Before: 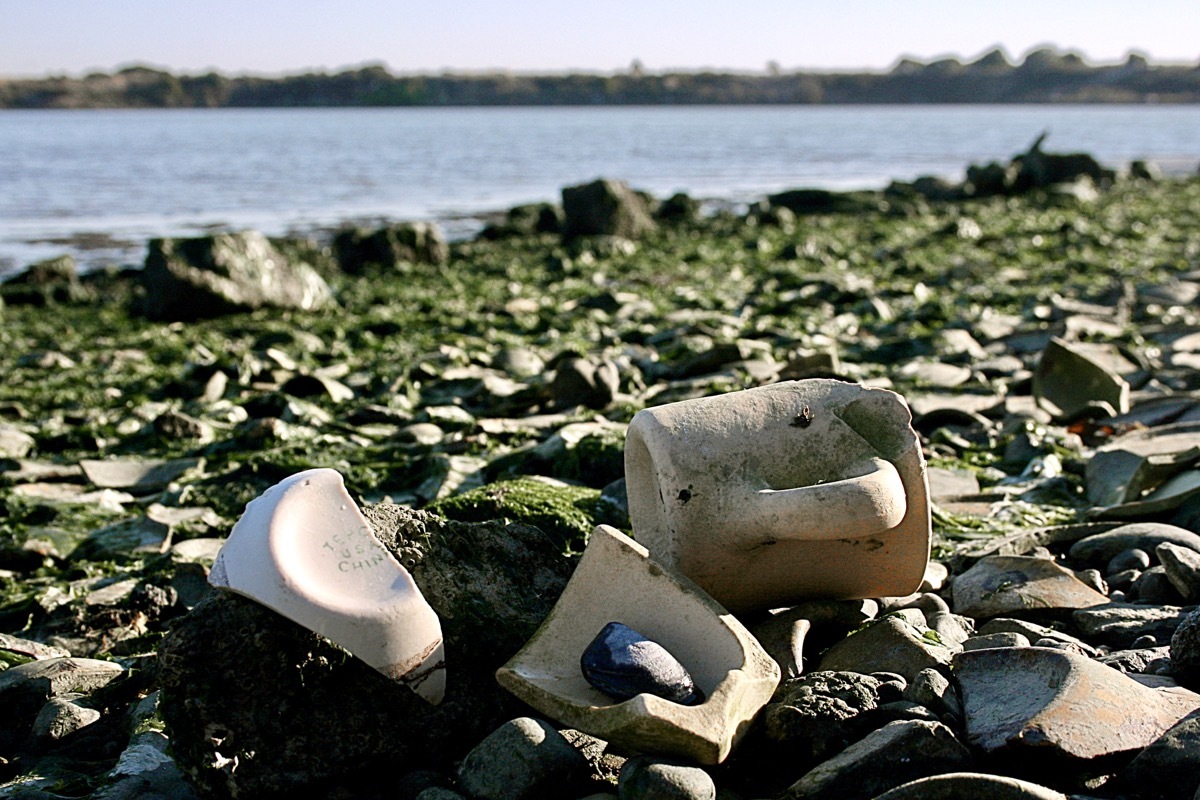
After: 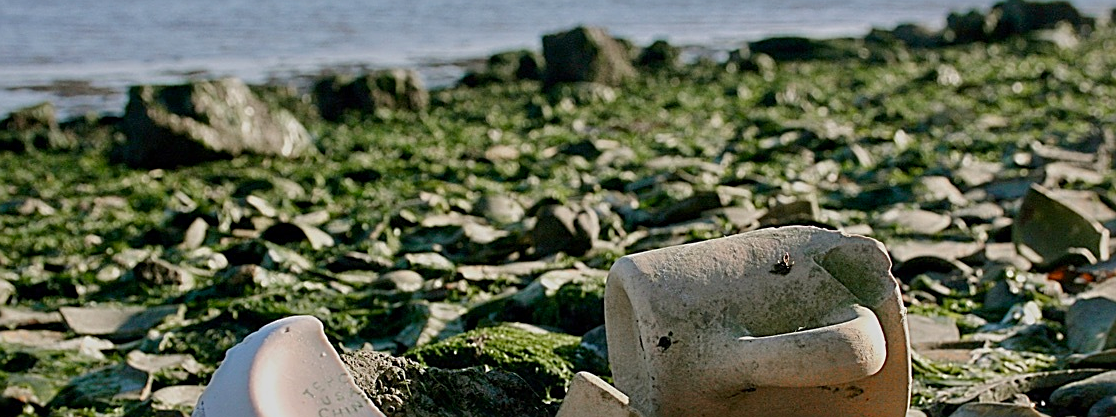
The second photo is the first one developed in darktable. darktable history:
sharpen: on, module defaults
crop: left 1.744%, top 19.225%, right 5.069%, bottom 28.357%
tone equalizer: -8 EV 0.25 EV, -7 EV 0.417 EV, -6 EV 0.417 EV, -5 EV 0.25 EV, -3 EV -0.25 EV, -2 EV -0.417 EV, -1 EV -0.417 EV, +0 EV -0.25 EV, edges refinement/feathering 500, mask exposure compensation -1.57 EV, preserve details guided filter
shadows and highlights: shadows -20, white point adjustment -2, highlights -35
